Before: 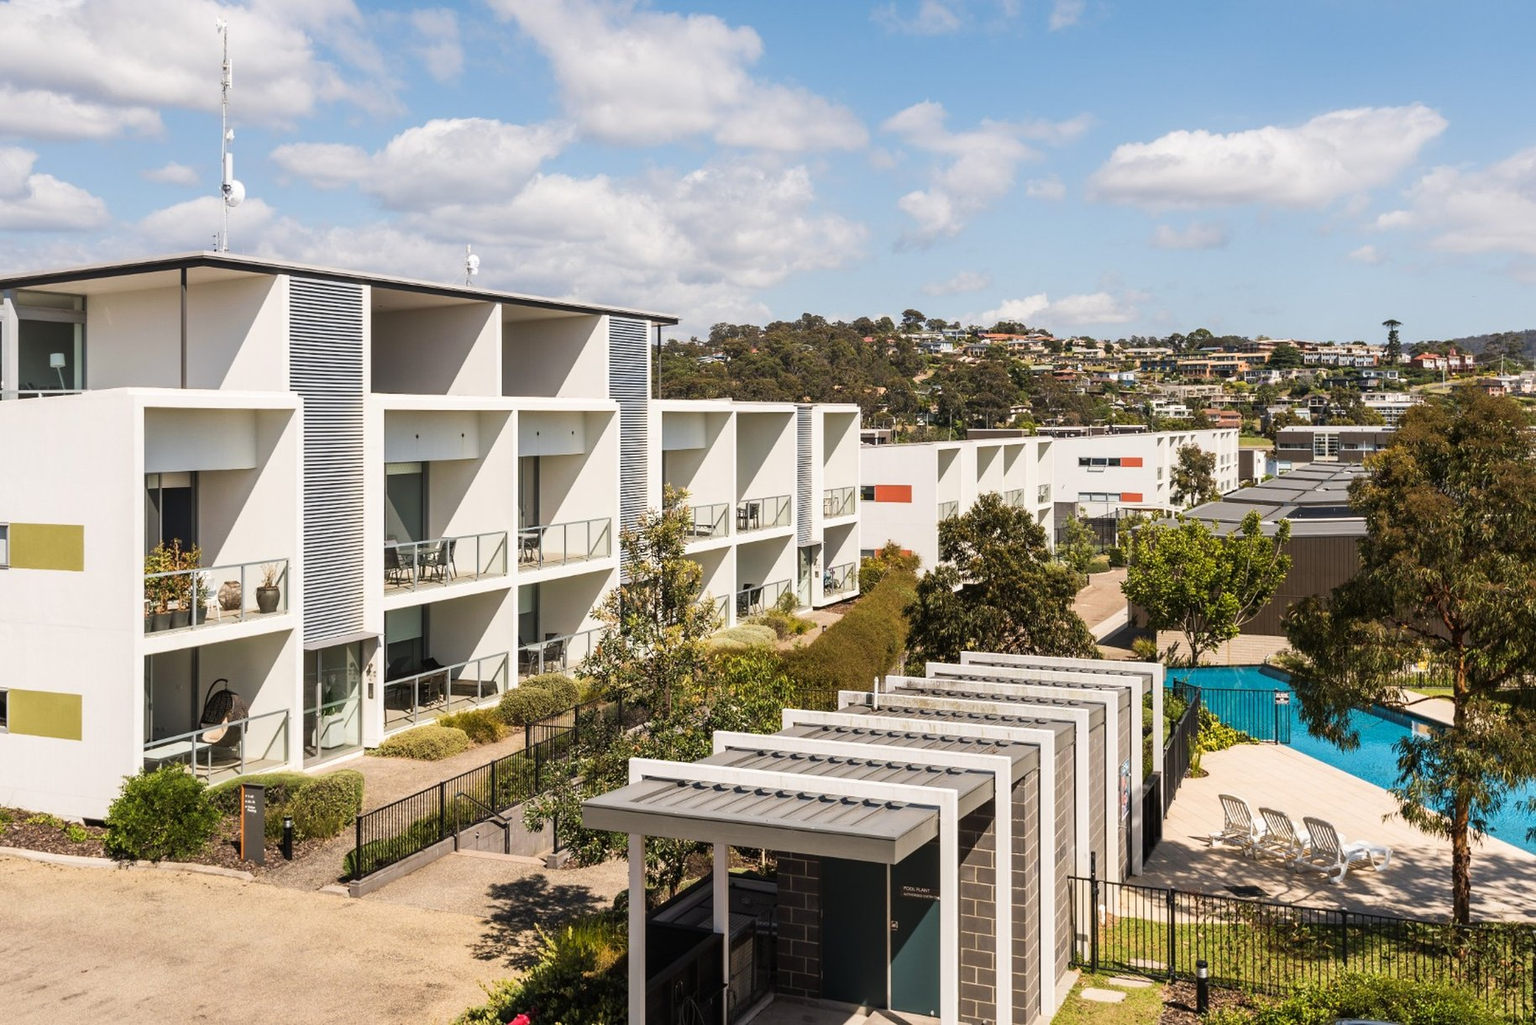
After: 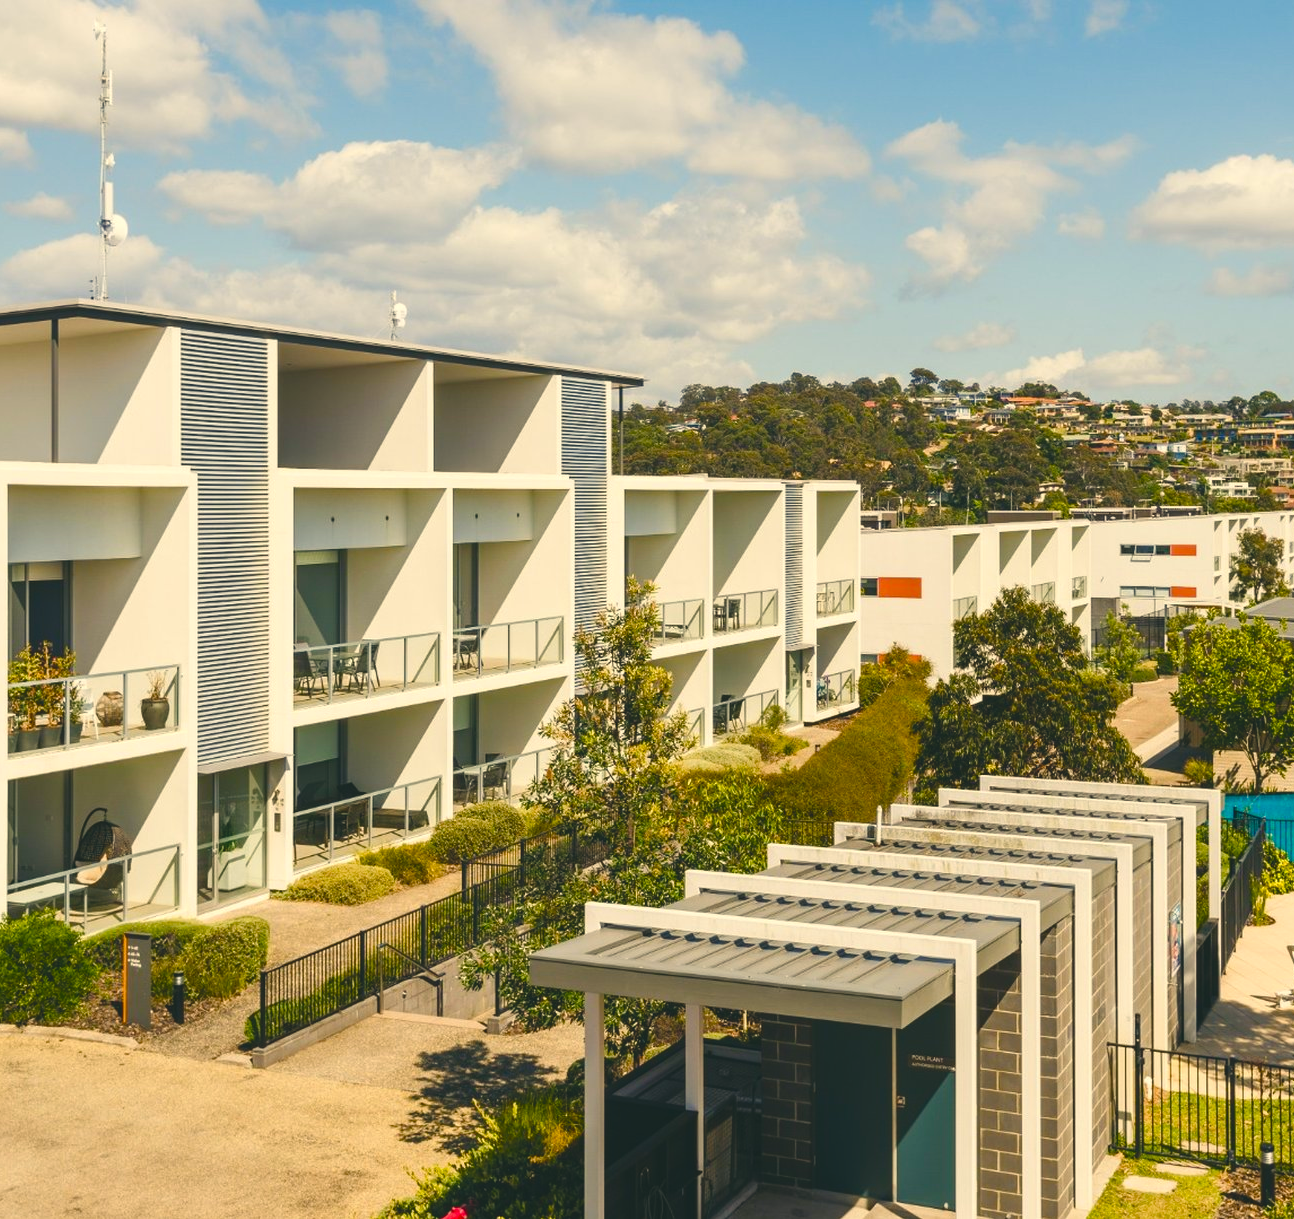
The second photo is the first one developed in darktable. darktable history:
crop and rotate: left 9.061%, right 20.142%
color correction: highlights a* -0.482, highlights b* 9.48, shadows a* -9.48, shadows b* 0.803
color balance rgb: shadows lift › chroma 3%, shadows lift › hue 280.8°, power › hue 330°, highlights gain › chroma 3%, highlights gain › hue 75.6°, global offset › luminance 1.5%, perceptual saturation grading › global saturation 20%, perceptual saturation grading › highlights -25%, perceptual saturation grading › shadows 50%, global vibrance 30%
